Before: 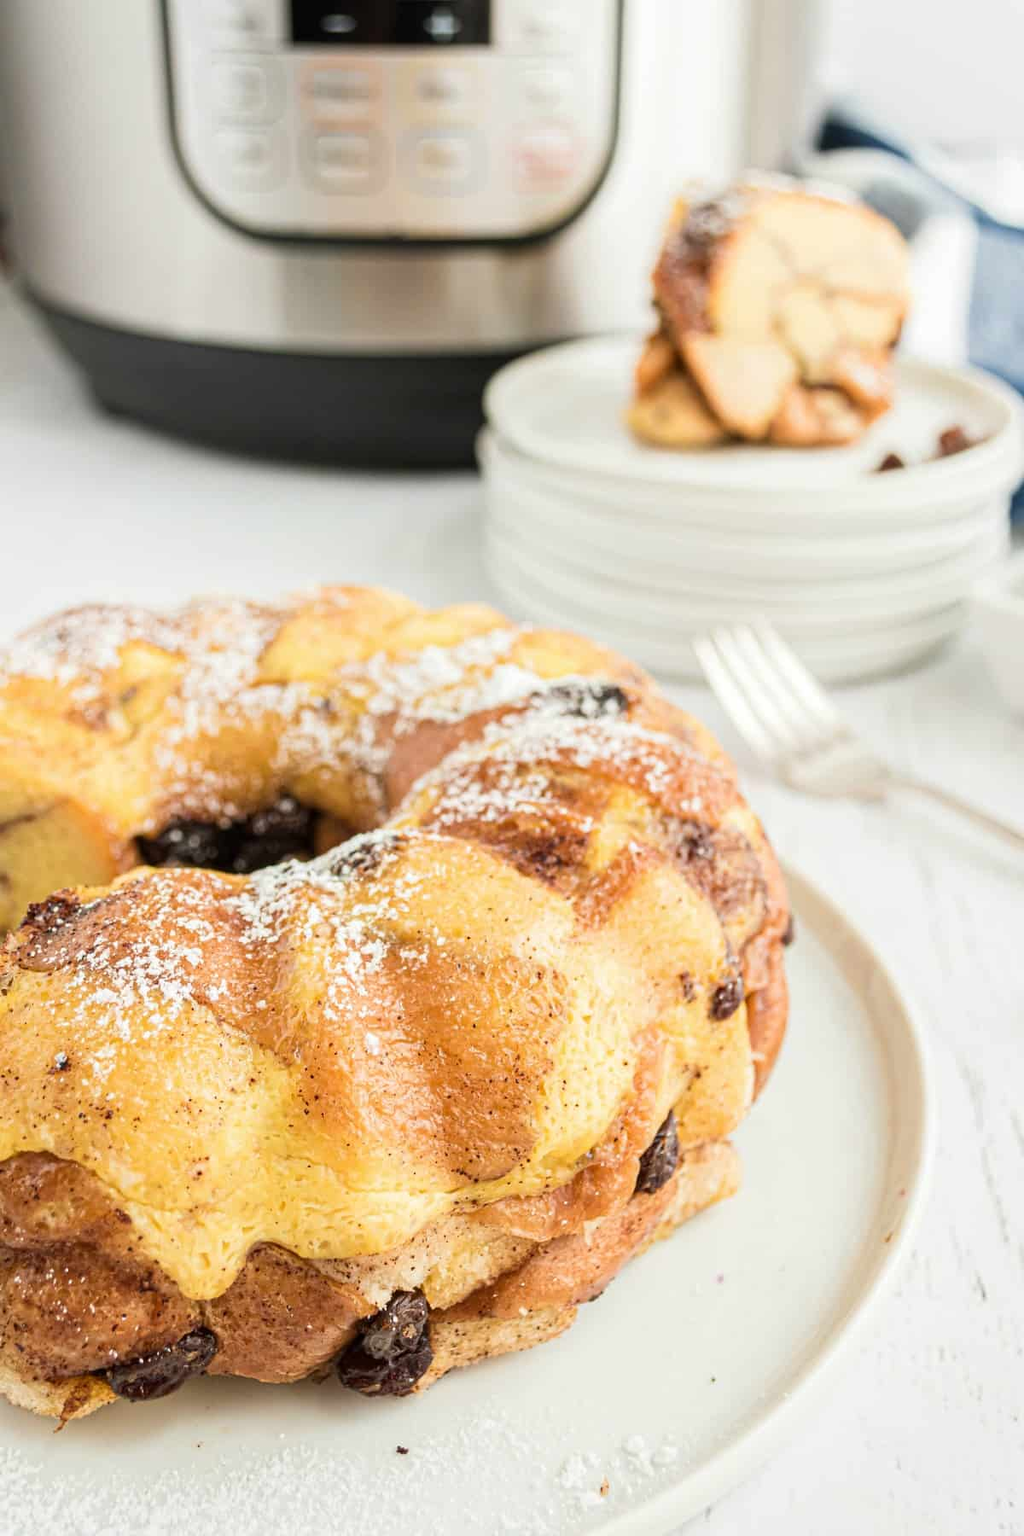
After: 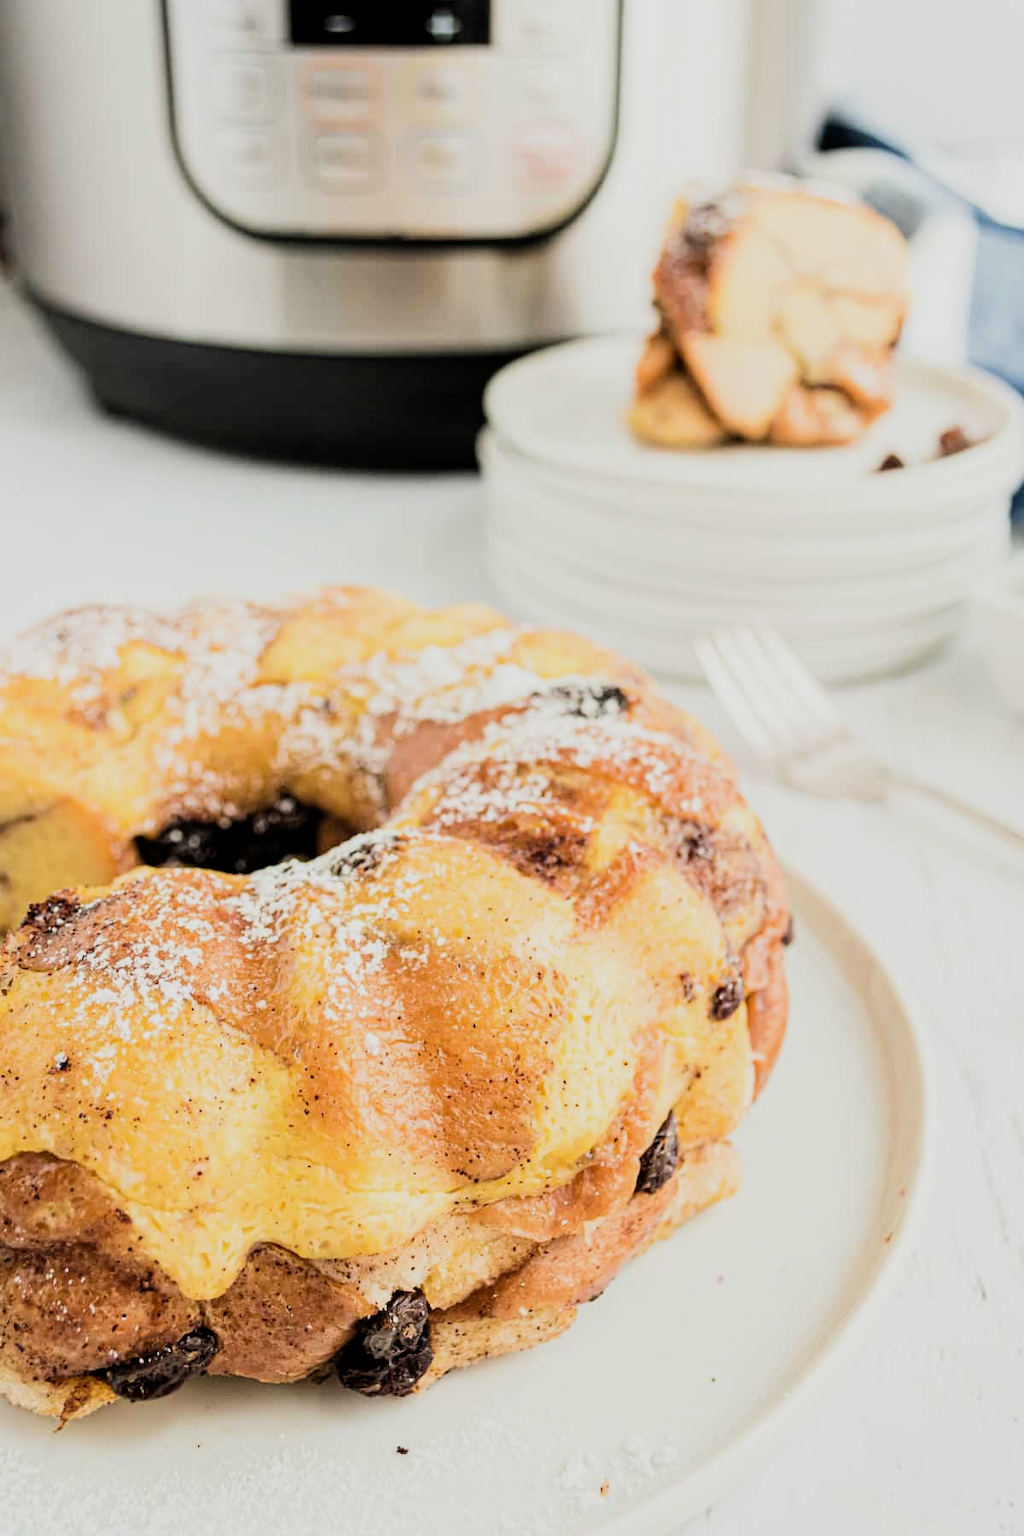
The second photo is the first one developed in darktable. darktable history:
filmic rgb: black relative exposure -7.49 EV, white relative exposure 4.99 EV, hardness 3.34, contrast 1.298
